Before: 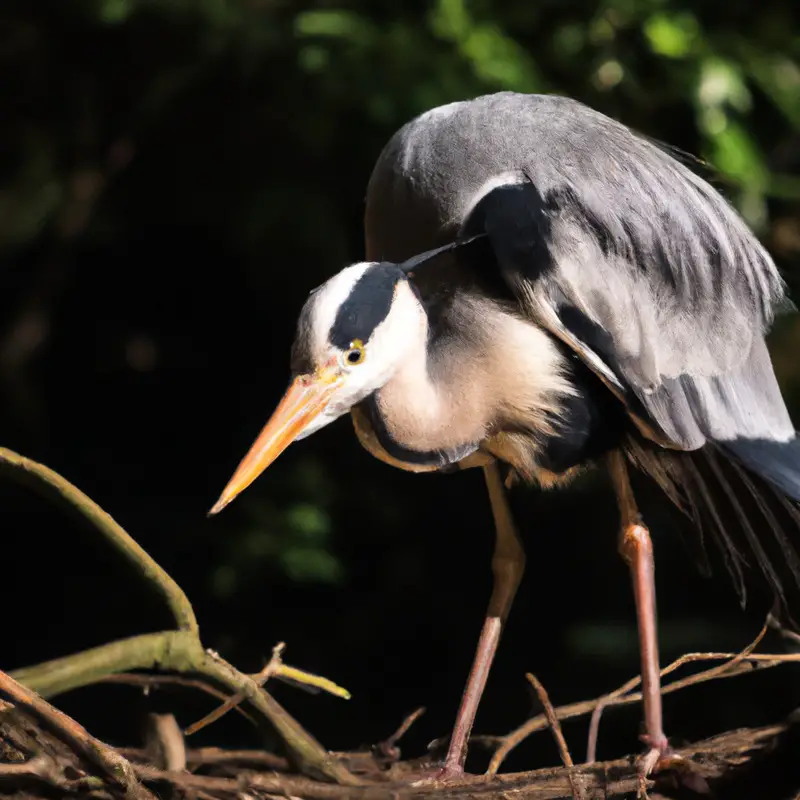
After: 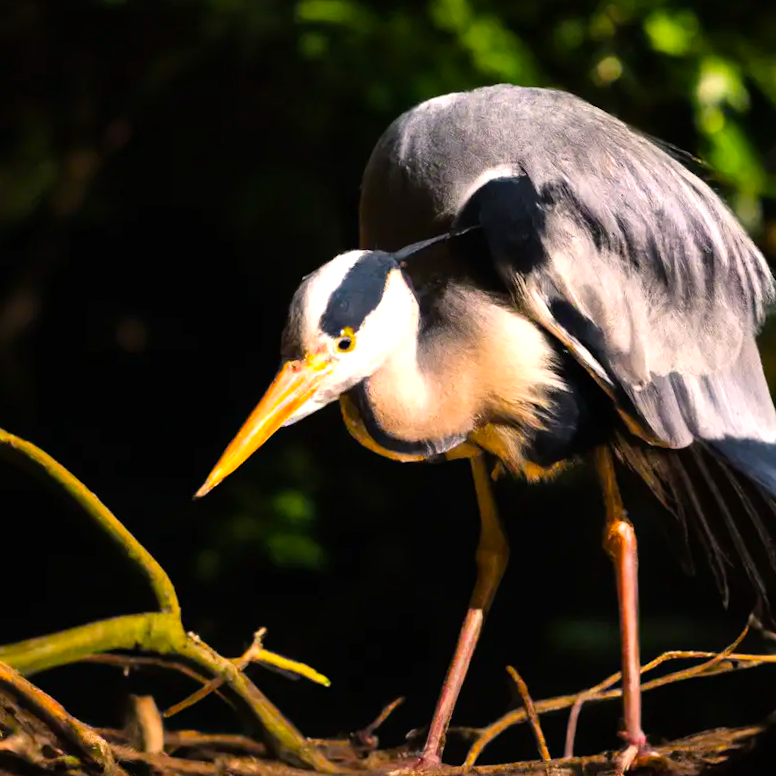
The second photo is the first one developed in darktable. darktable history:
crop and rotate: angle -1.78°
tone equalizer: -8 EV -0.385 EV, -7 EV -0.382 EV, -6 EV -0.361 EV, -5 EV -0.218 EV, -3 EV 0.192 EV, -2 EV 0.335 EV, -1 EV 0.39 EV, +0 EV 0.407 EV
color balance rgb: highlights gain › chroma 1.667%, highlights gain › hue 56.24°, linear chroma grading › global chroma 9.095%, perceptual saturation grading › global saturation 38.972%, global vibrance 20%
